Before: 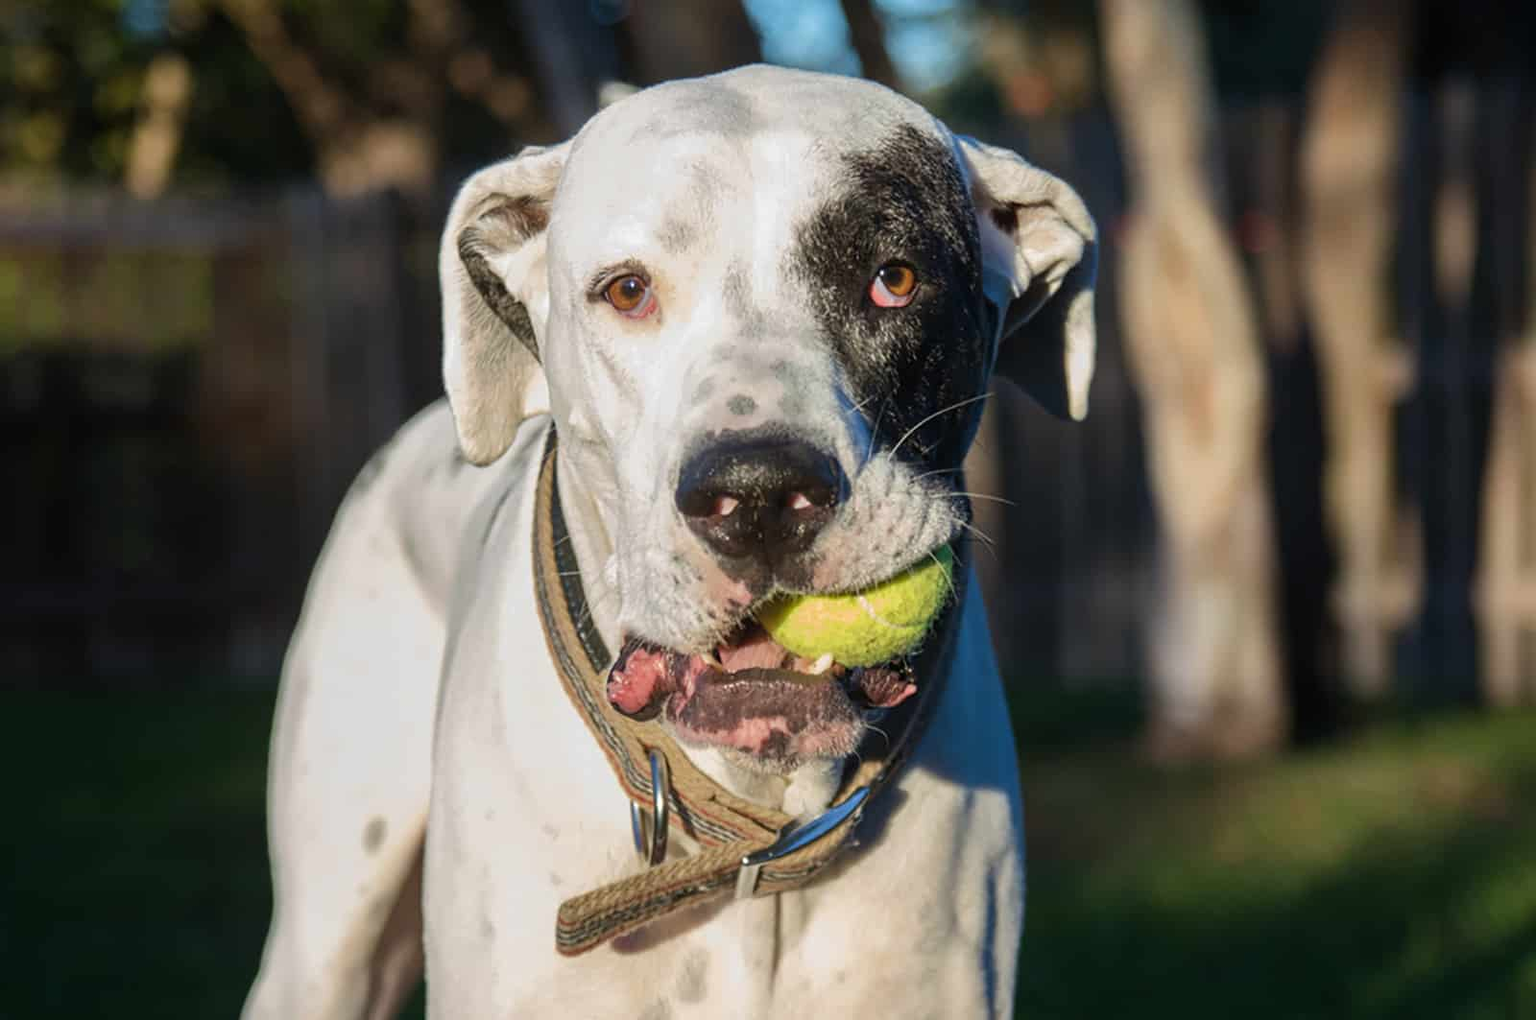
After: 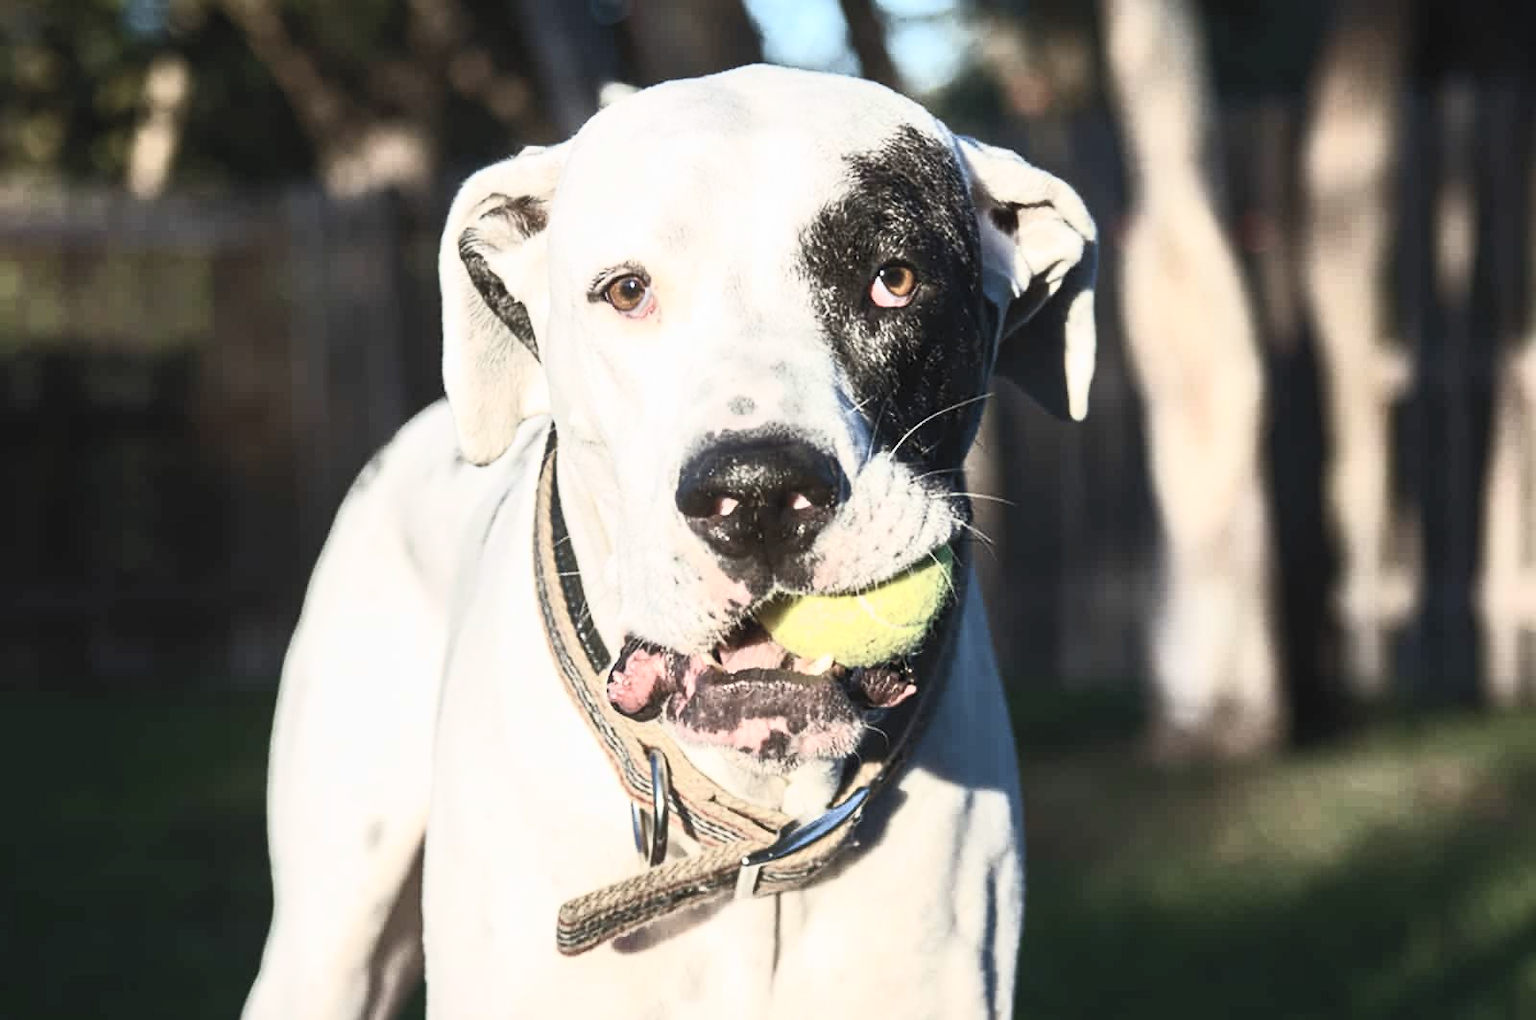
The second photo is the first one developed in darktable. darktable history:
contrast brightness saturation: contrast 0.561, brightness 0.566, saturation -0.345
